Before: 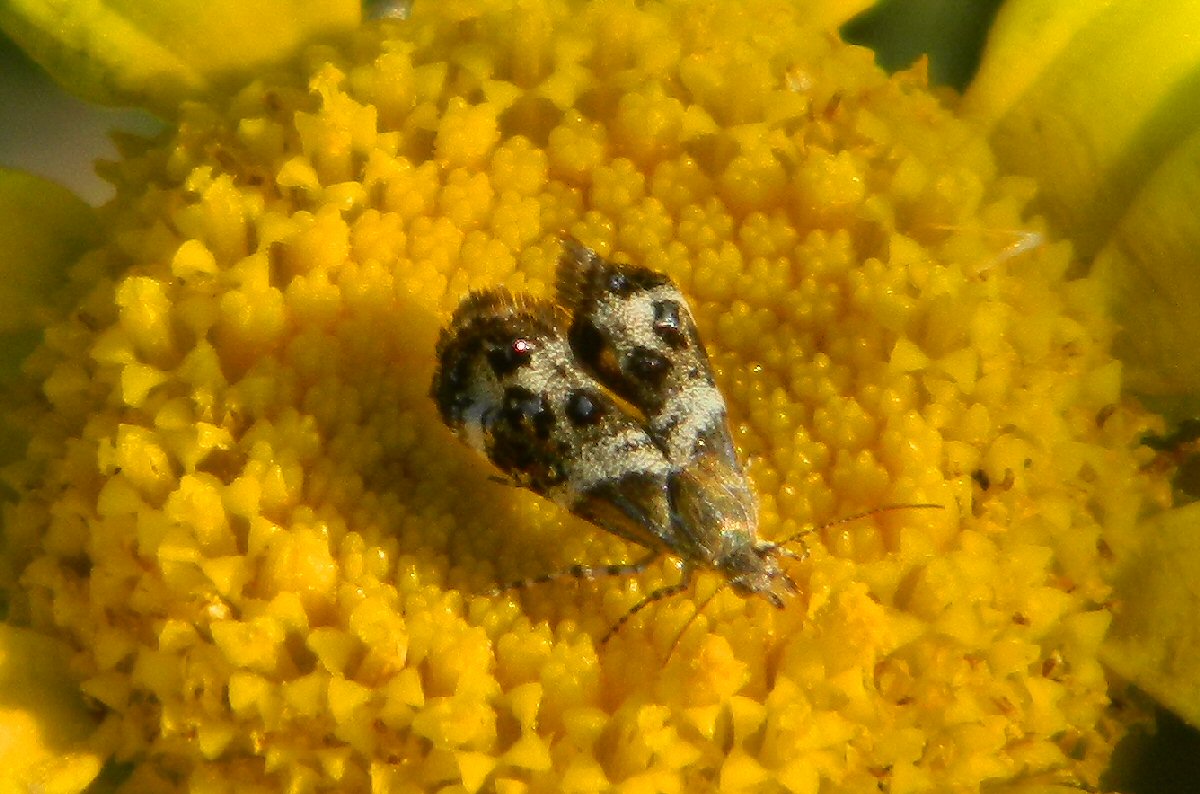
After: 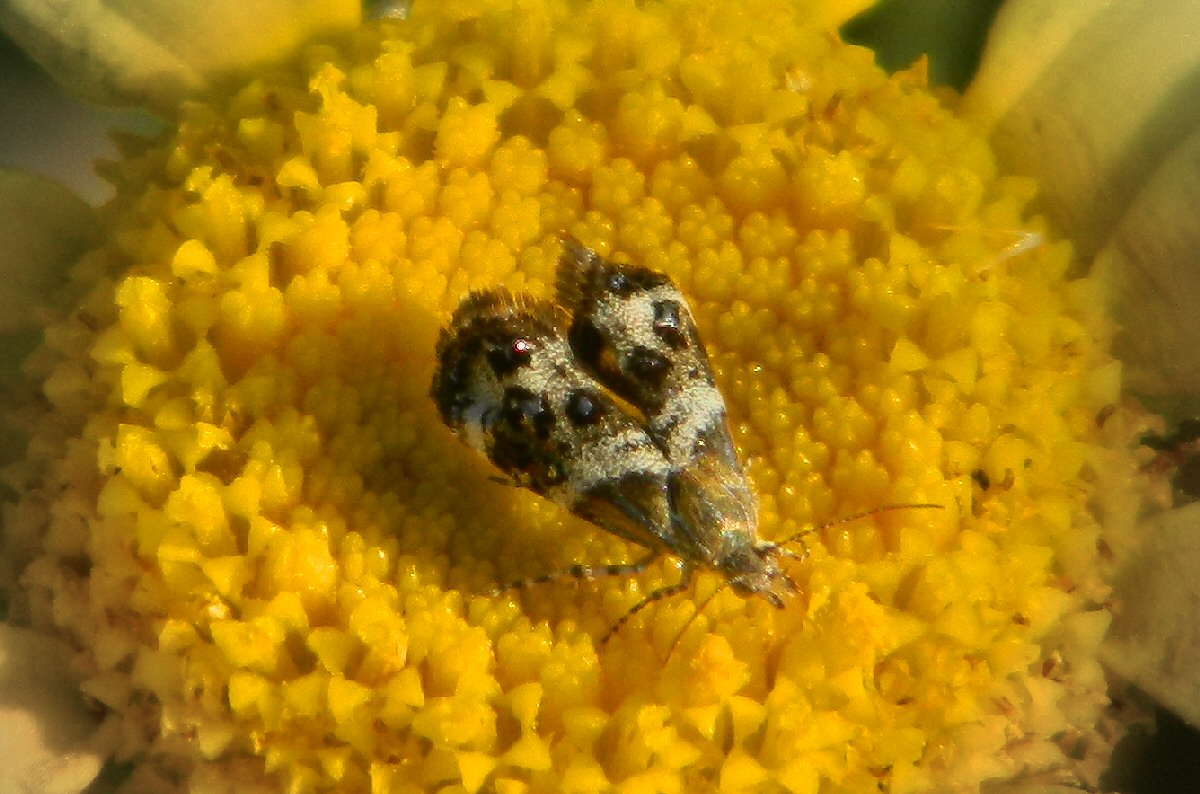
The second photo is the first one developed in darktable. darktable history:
vignetting: fall-off radius 60.99%
